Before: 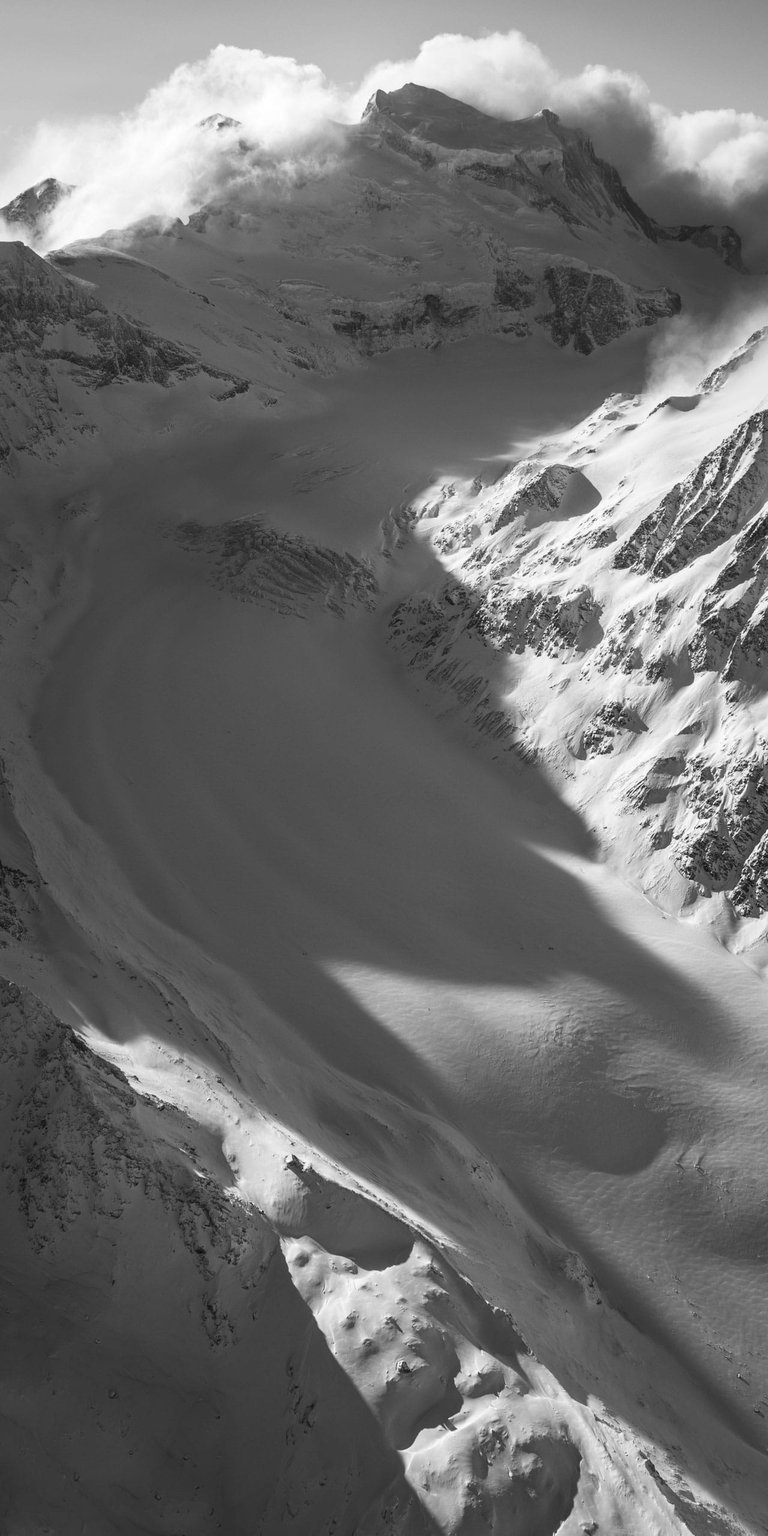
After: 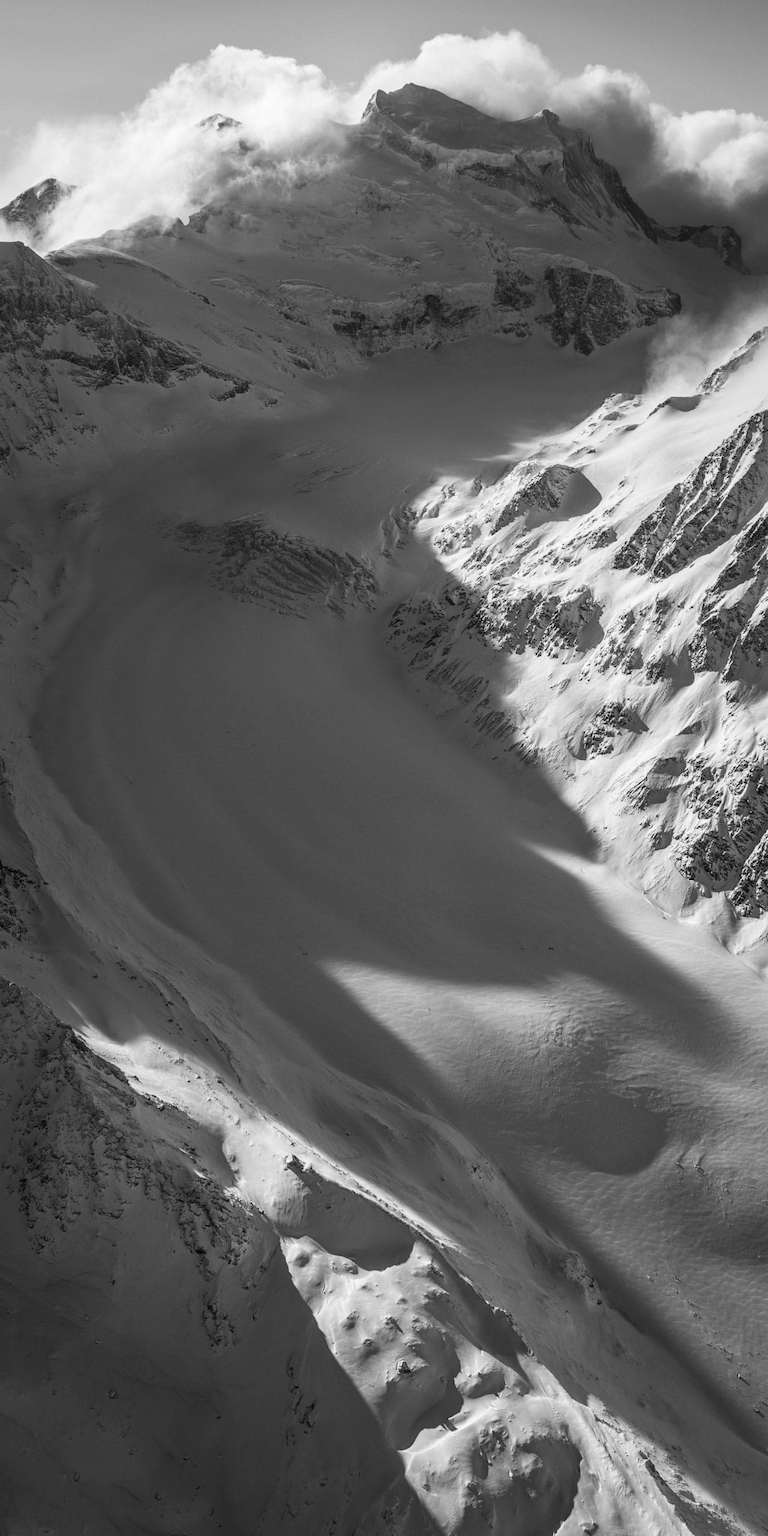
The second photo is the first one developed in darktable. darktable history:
local contrast: on, module defaults
contrast brightness saturation: contrast -0.08, brightness -0.04, saturation -0.11
